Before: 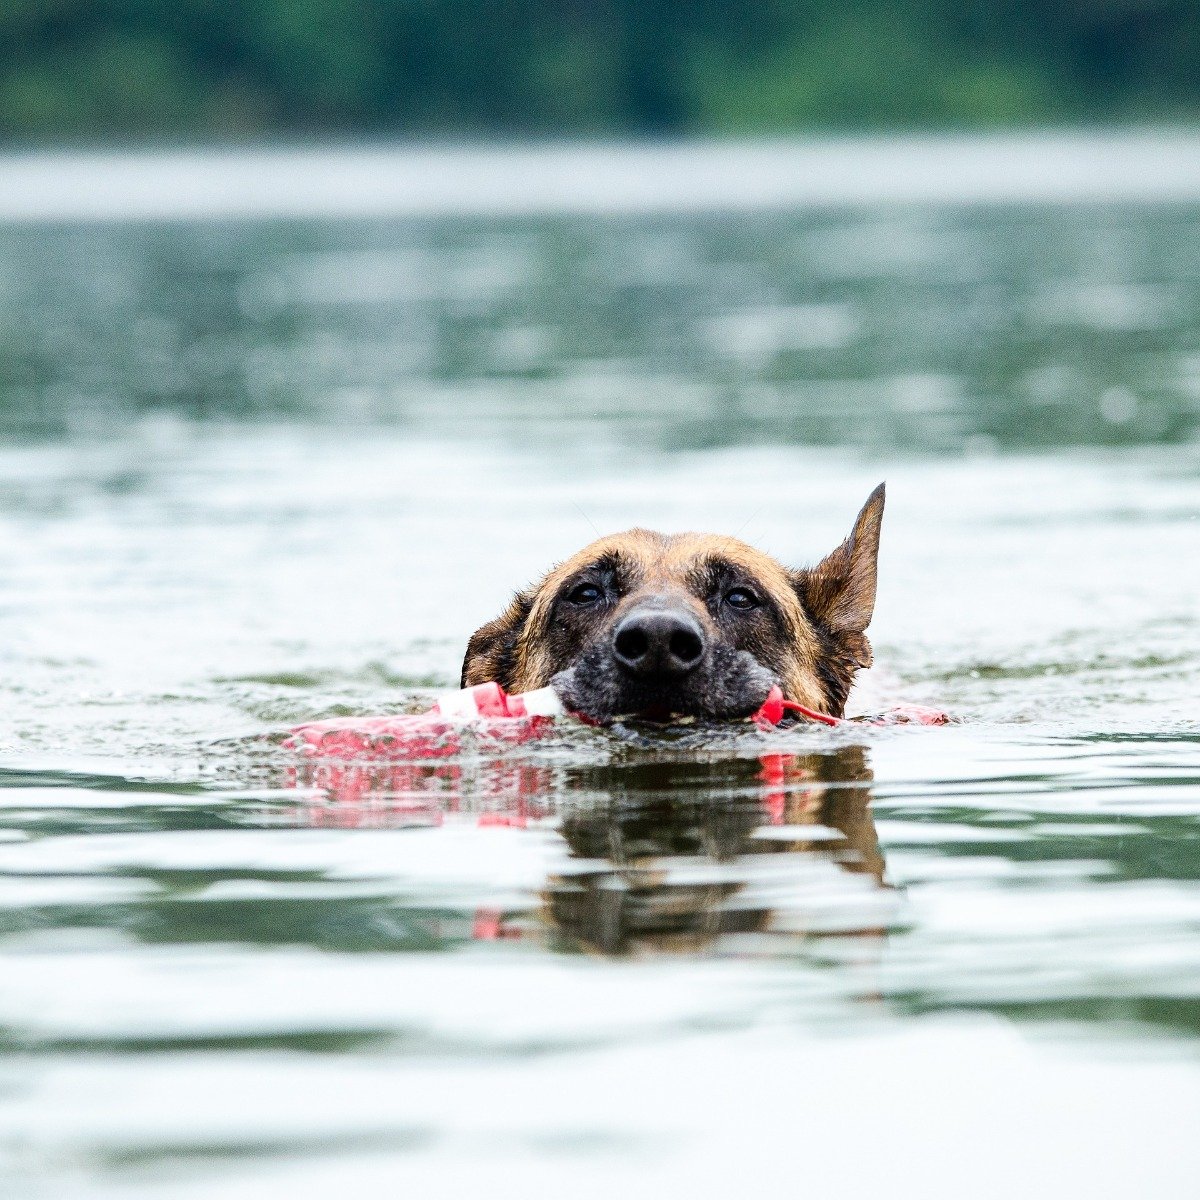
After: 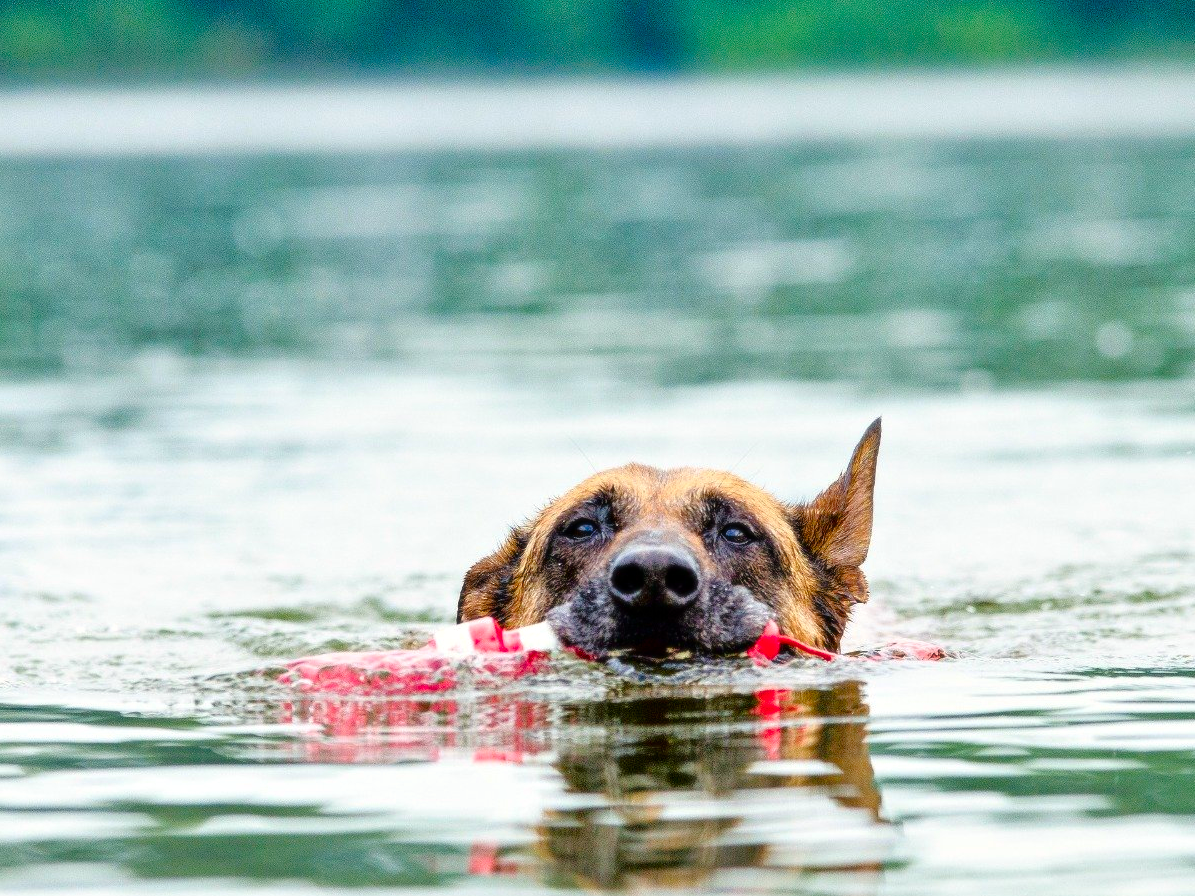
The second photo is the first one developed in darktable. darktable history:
tone equalizer: -7 EV 0.15 EV, -6 EV 0.6 EV, -5 EV 1.15 EV, -4 EV 1.33 EV, -3 EV 1.15 EV, -2 EV 0.6 EV, -1 EV 0.15 EV, mask exposure compensation -0.5 EV
soften: size 10%, saturation 50%, brightness 0.2 EV, mix 10%
contrast brightness saturation: contrast 0.07, brightness -0.14, saturation 0.11
color balance rgb: perceptual saturation grading › global saturation 25%, perceptual brilliance grading › mid-tones 10%, perceptual brilliance grading › shadows 15%, global vibrance 20%
white balance: red 1.009, blue 0.985
crop: left 0.387%, top 5.469%, bottom 19.809%
